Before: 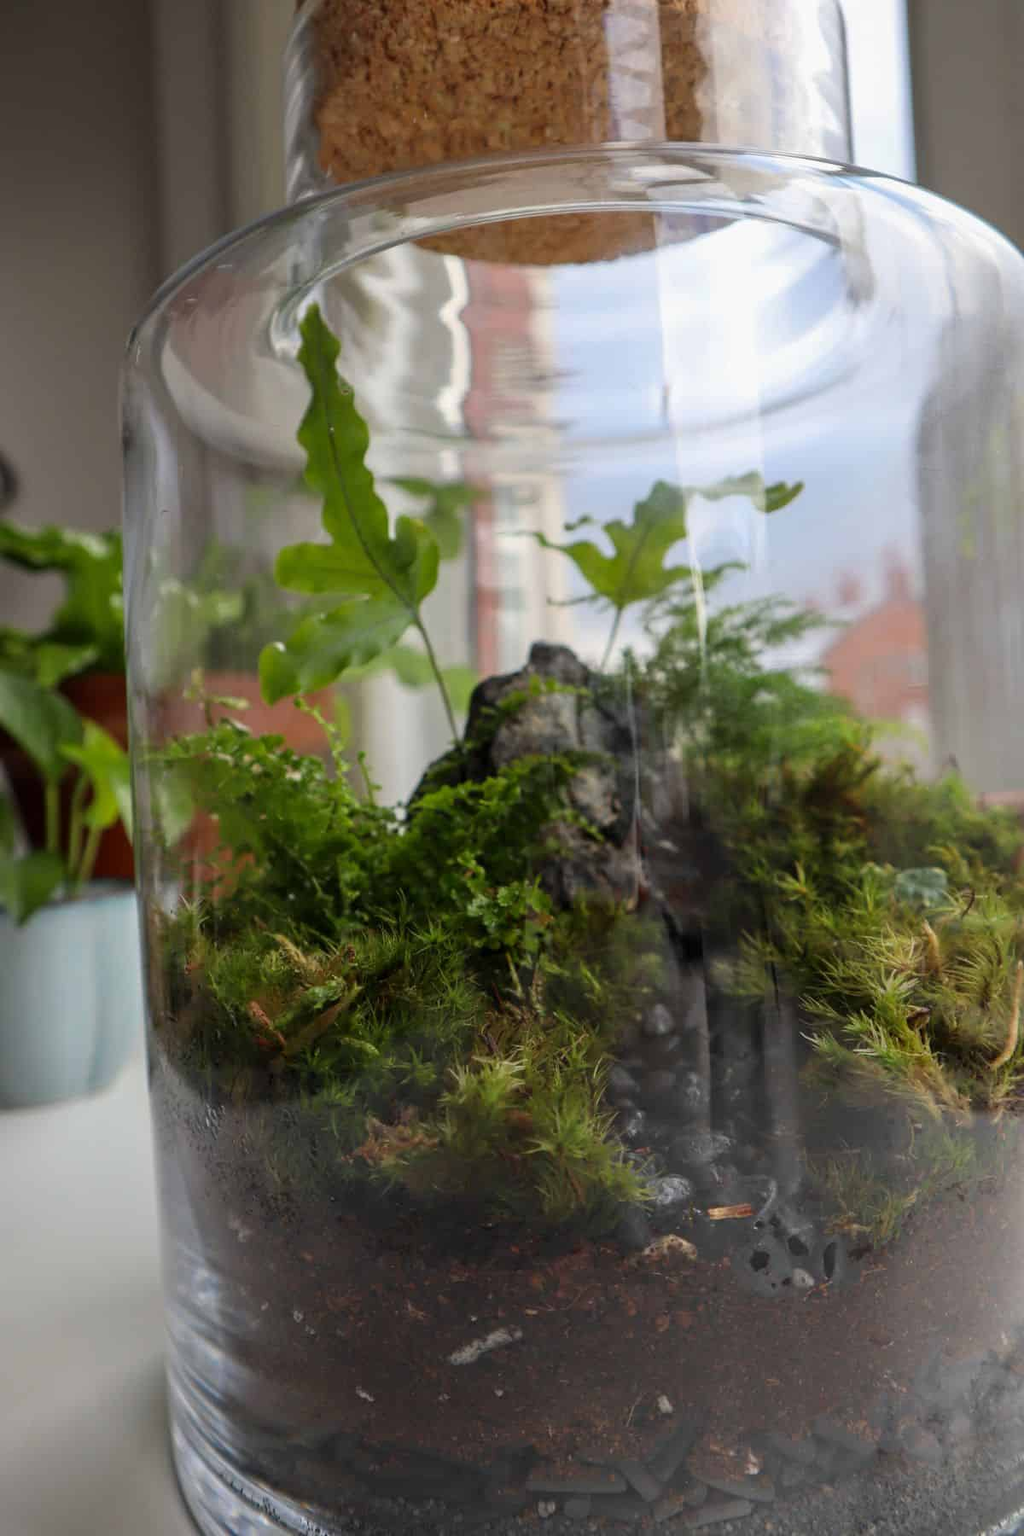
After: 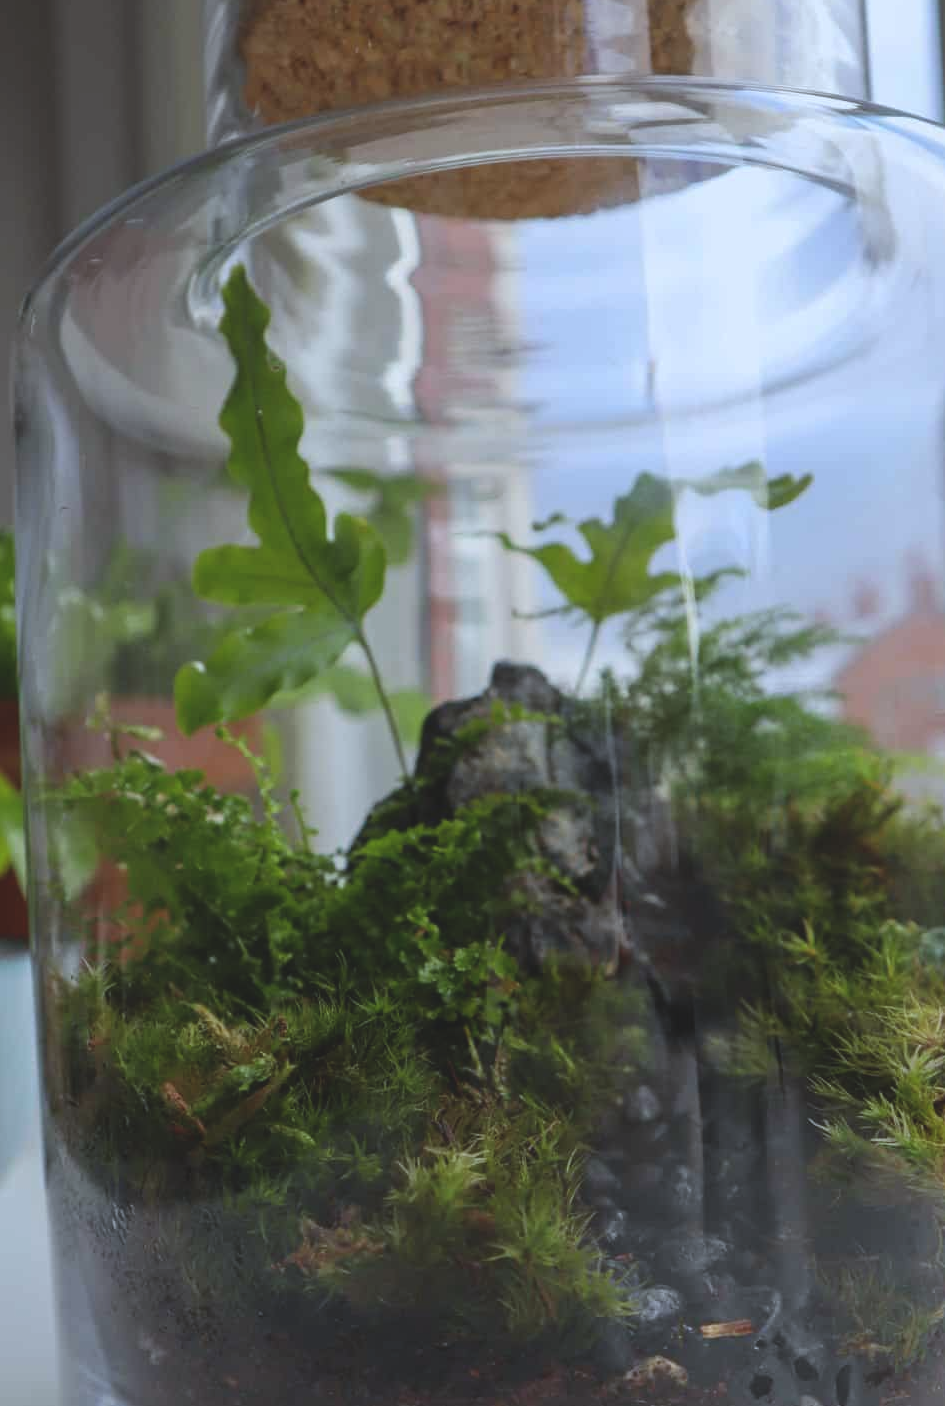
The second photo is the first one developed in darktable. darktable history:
exposure: black level correction -0.014, exposure -0.193 EV, compensate highlight preservation false
white balance: red 0.924, blue 1.095
crop and rotate: left 10.77%, top 5.1%, right 10.41%, bottom 16.76%
